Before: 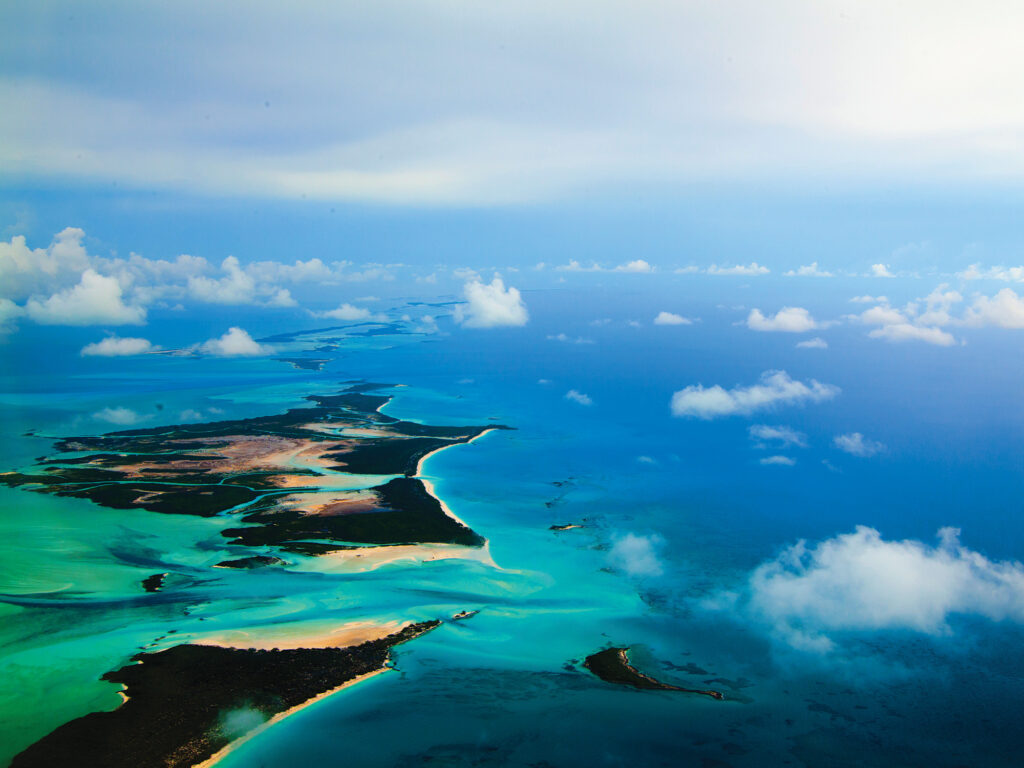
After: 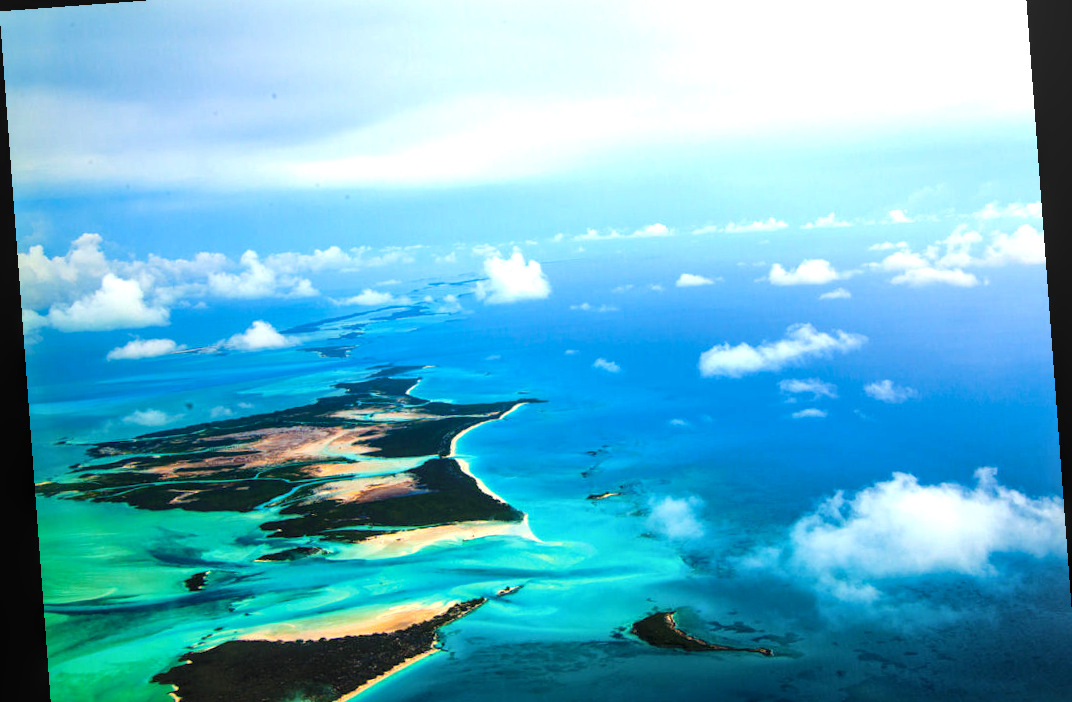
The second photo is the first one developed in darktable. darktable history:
rotate and perspective: rotation -4.25°, automatic cropping off
exposure: exposure 0.77 EV, compensate highlight preservation false
crop: top 7.625%, bottom 8.027%
local contrast: on, module defaults
